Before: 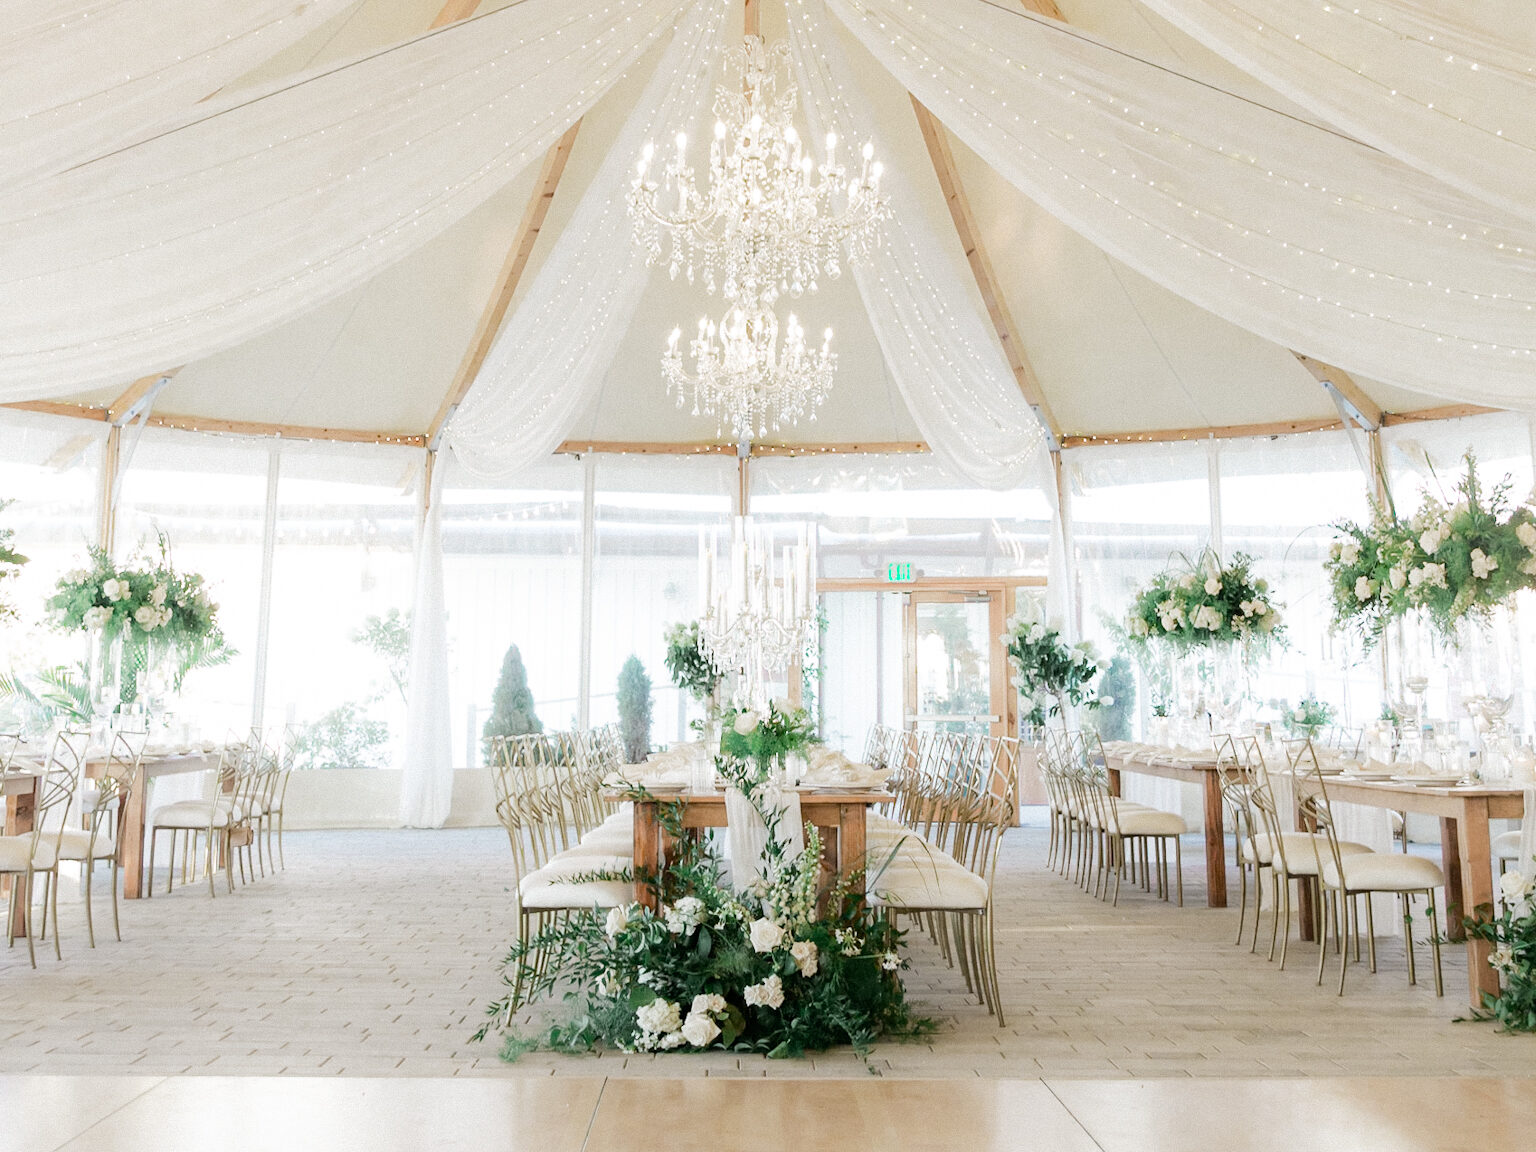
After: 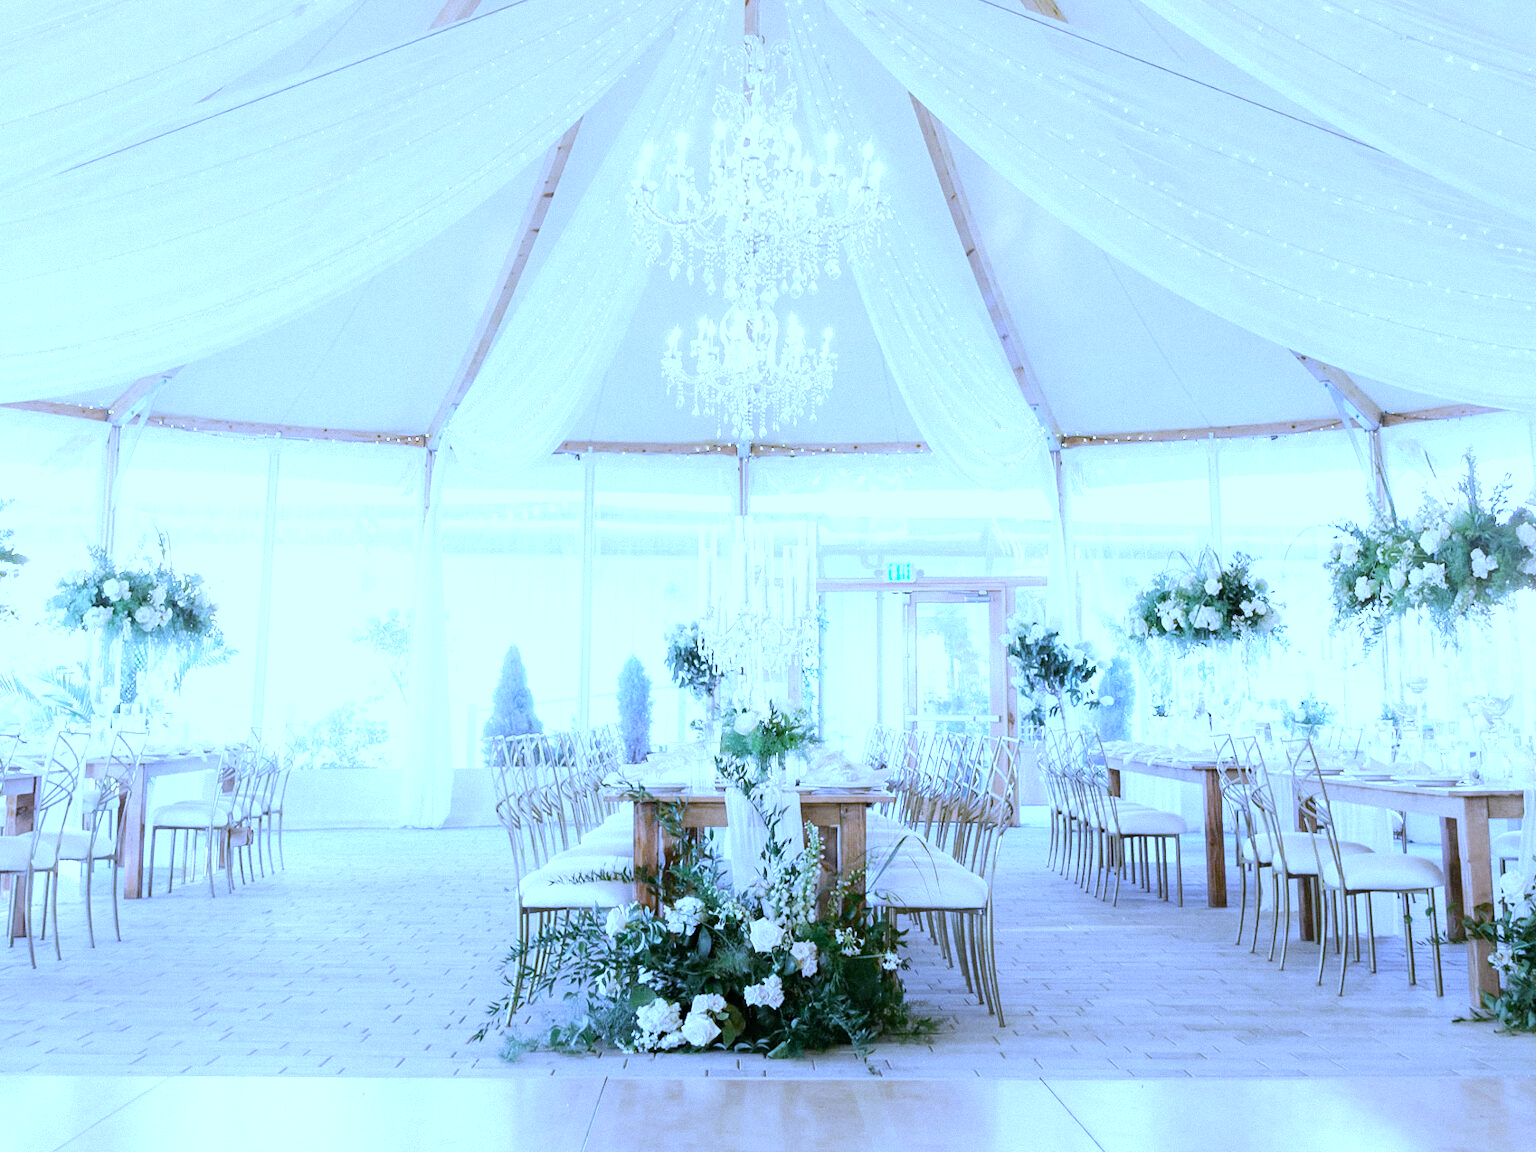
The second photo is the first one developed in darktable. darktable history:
exposure: exposure 0.375 EV, compensate highlight preservation false
white balance: red 0.766, blue 1.537
